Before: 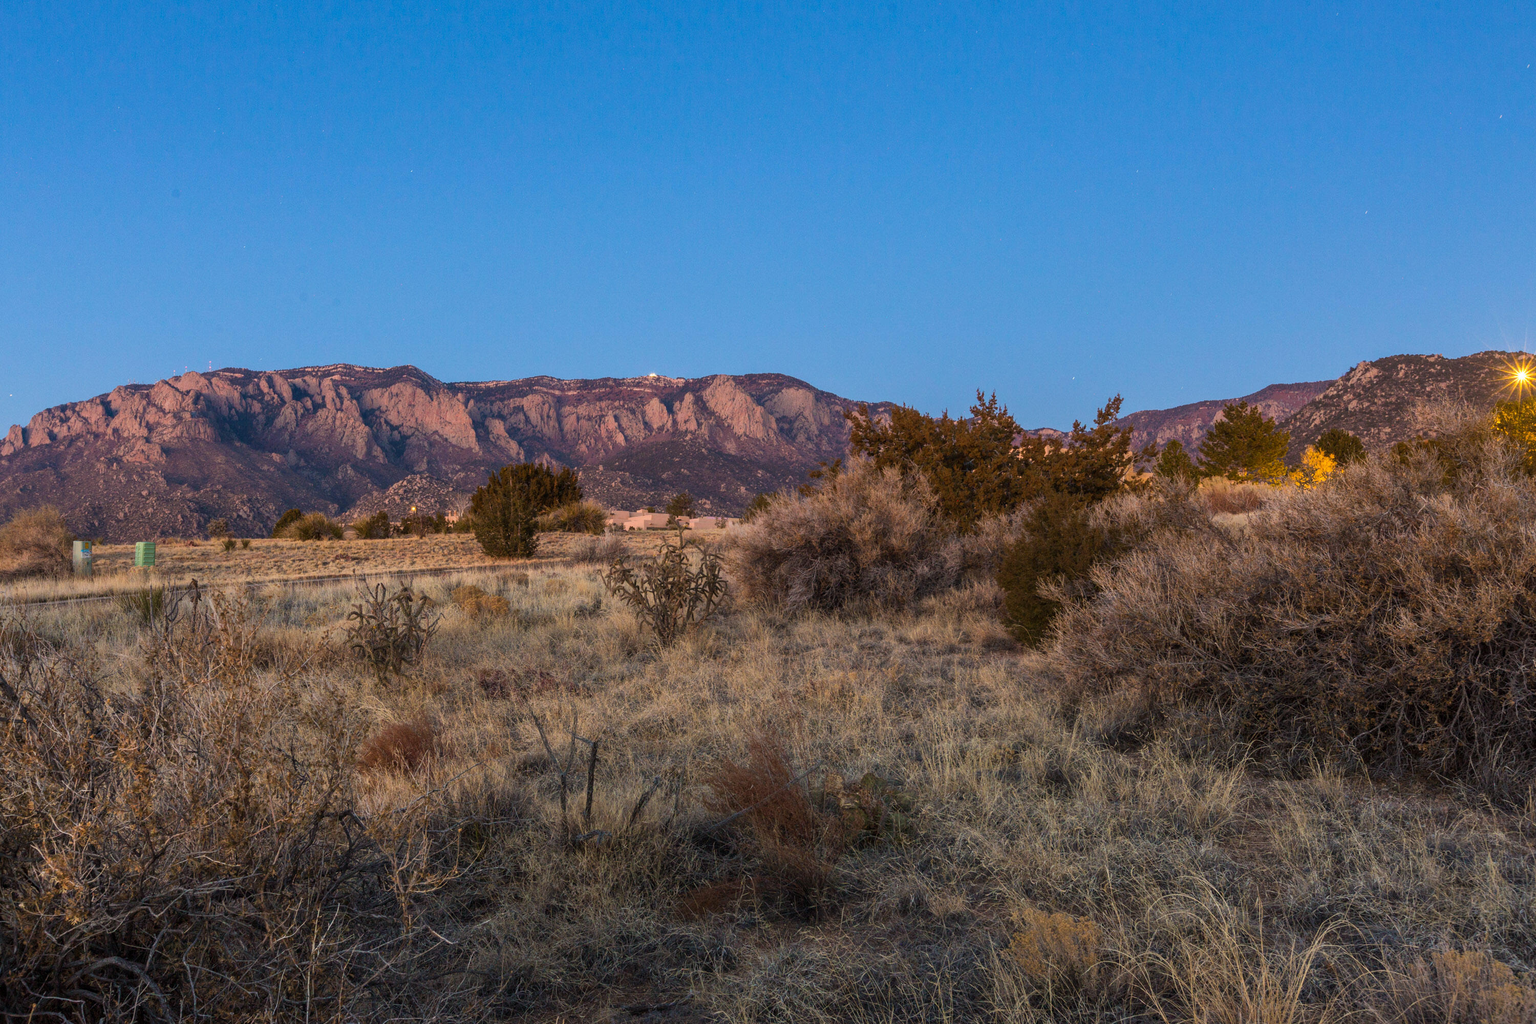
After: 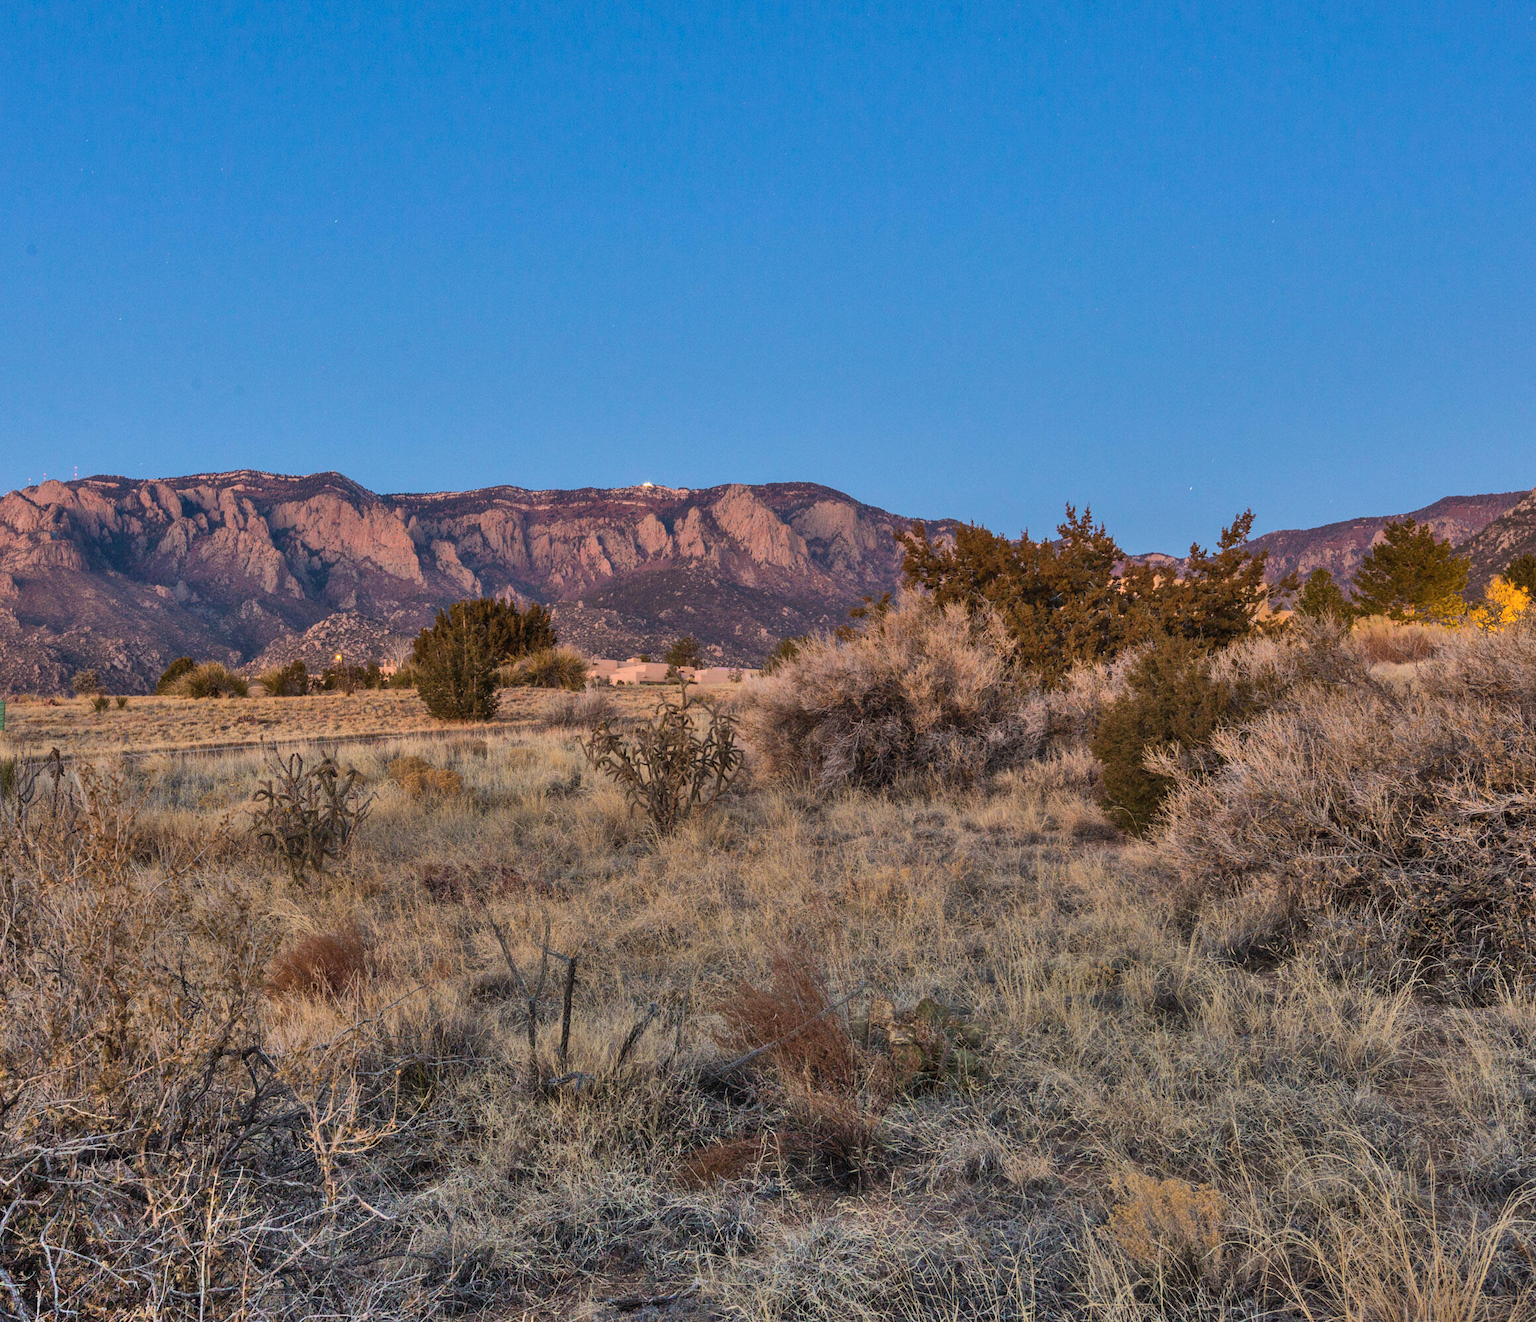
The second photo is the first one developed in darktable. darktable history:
shadows and highlights: shadows 75.28, highlights -60.87, soften with gaussian
crop: left 9.868%, right 12.692%
